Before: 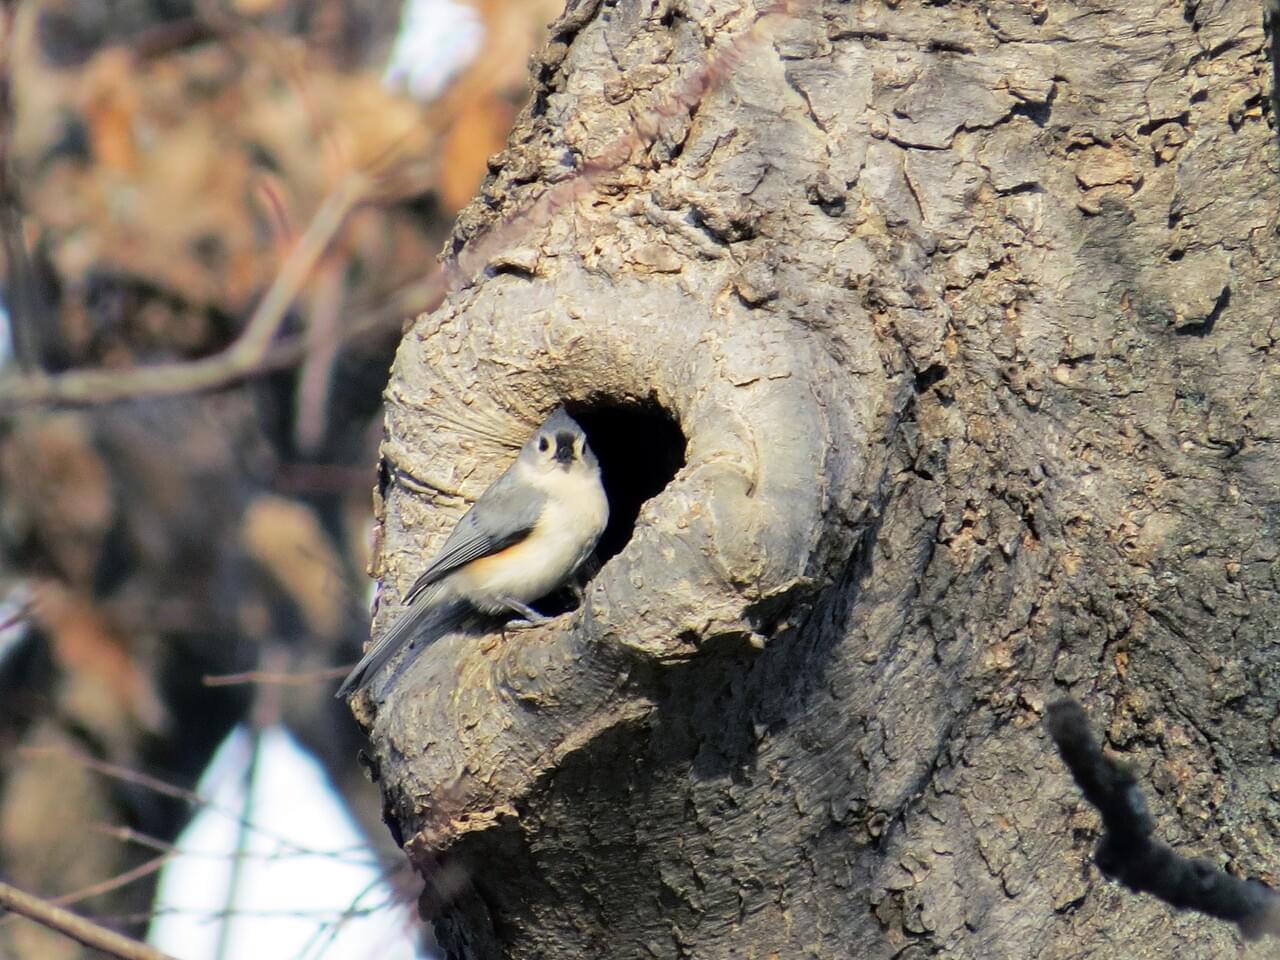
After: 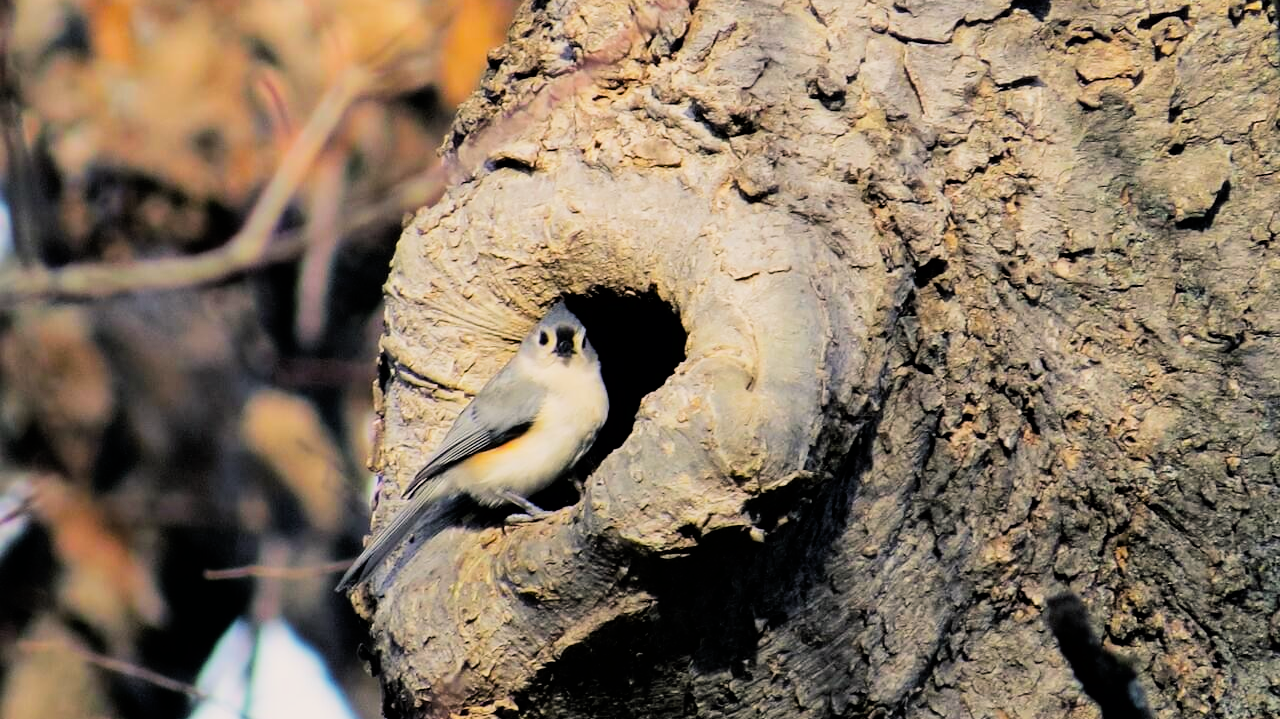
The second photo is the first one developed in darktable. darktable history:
crop: top 11.064%, bottom 13.955%
color balance rgb: highlights gain › chroma 1.739%, highlights gain › hue 55.48°, perceptual saturation grading › global saturation 19.693%, global vibrance 20%
filmic rgb: black relative exposure -5.05 EV, white relative exposure 3.55 EV, hardness 3.18, contrast 1.384, highlights saturation mix -29.54%
